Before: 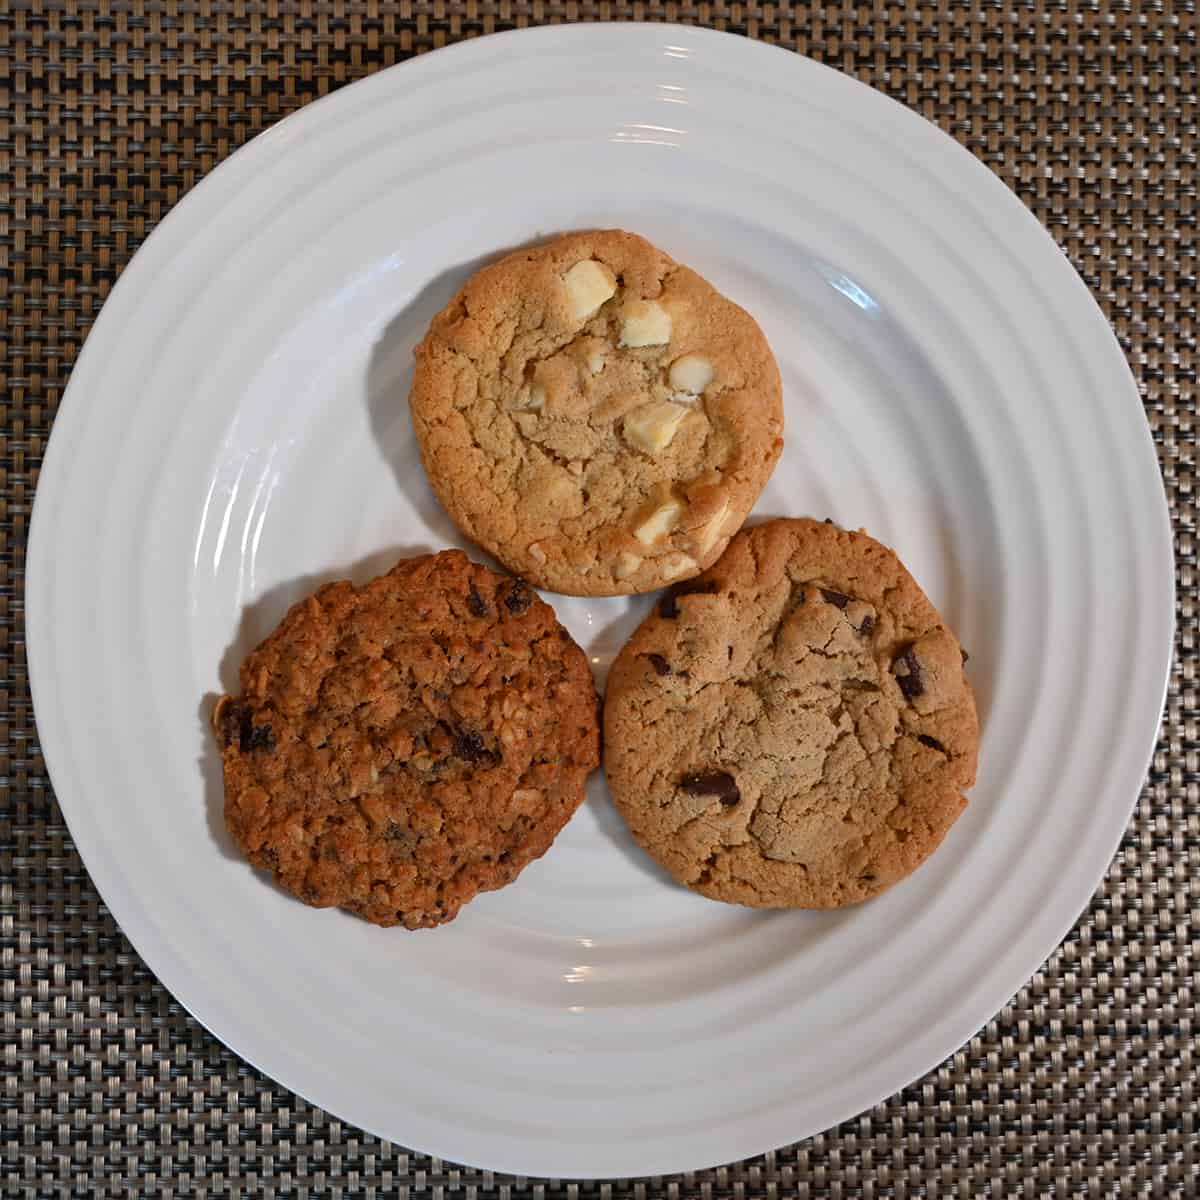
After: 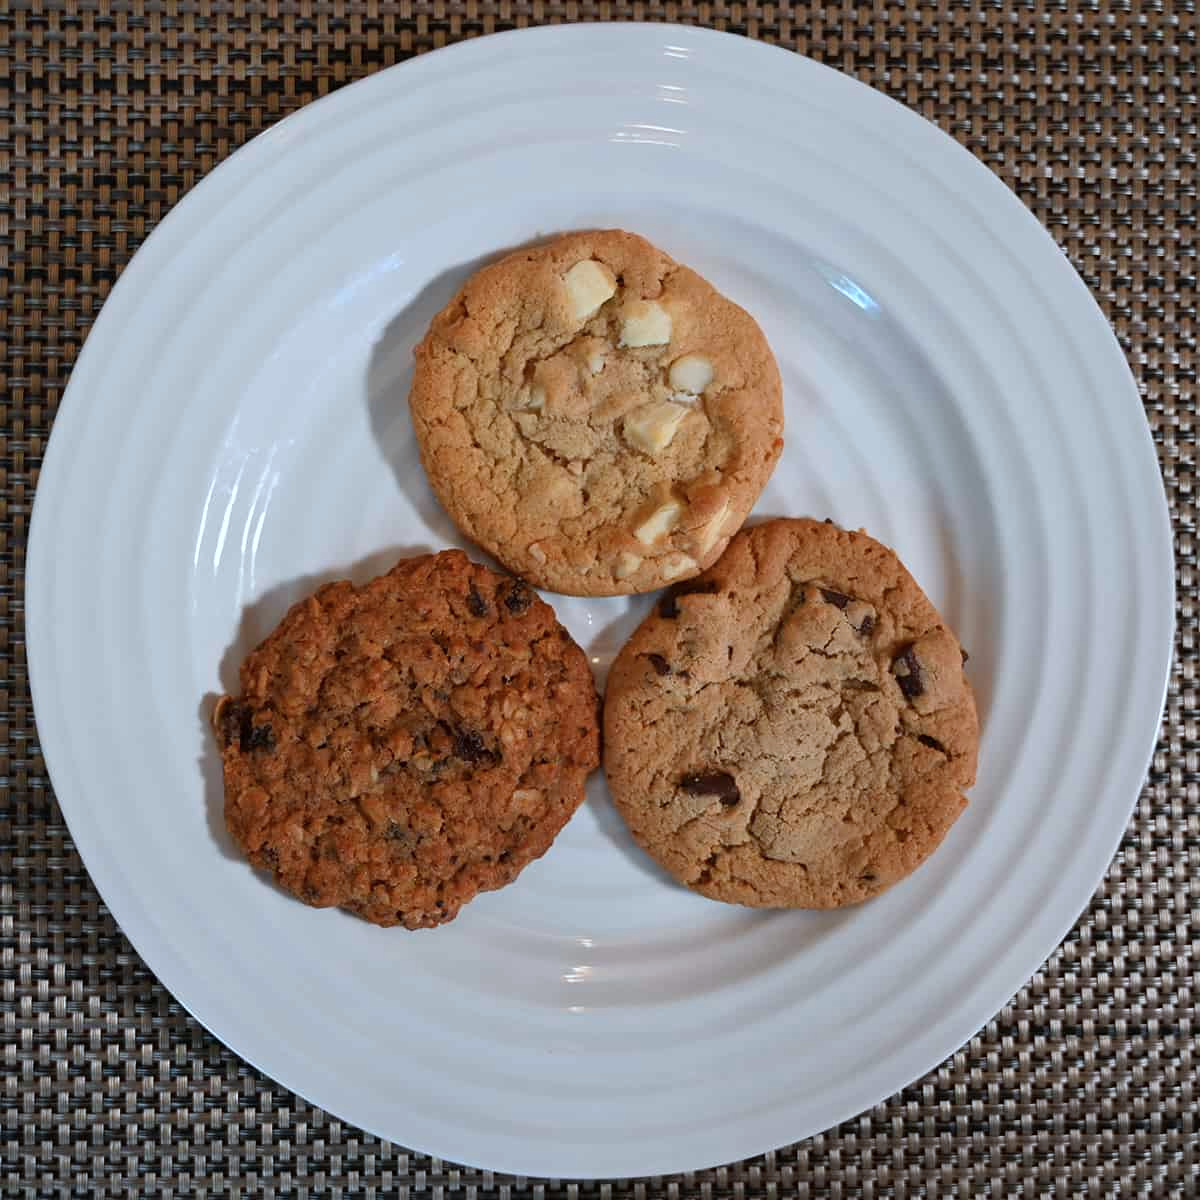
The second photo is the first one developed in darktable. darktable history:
color correction: highlights a* -4.03, highlights b* -10.68
